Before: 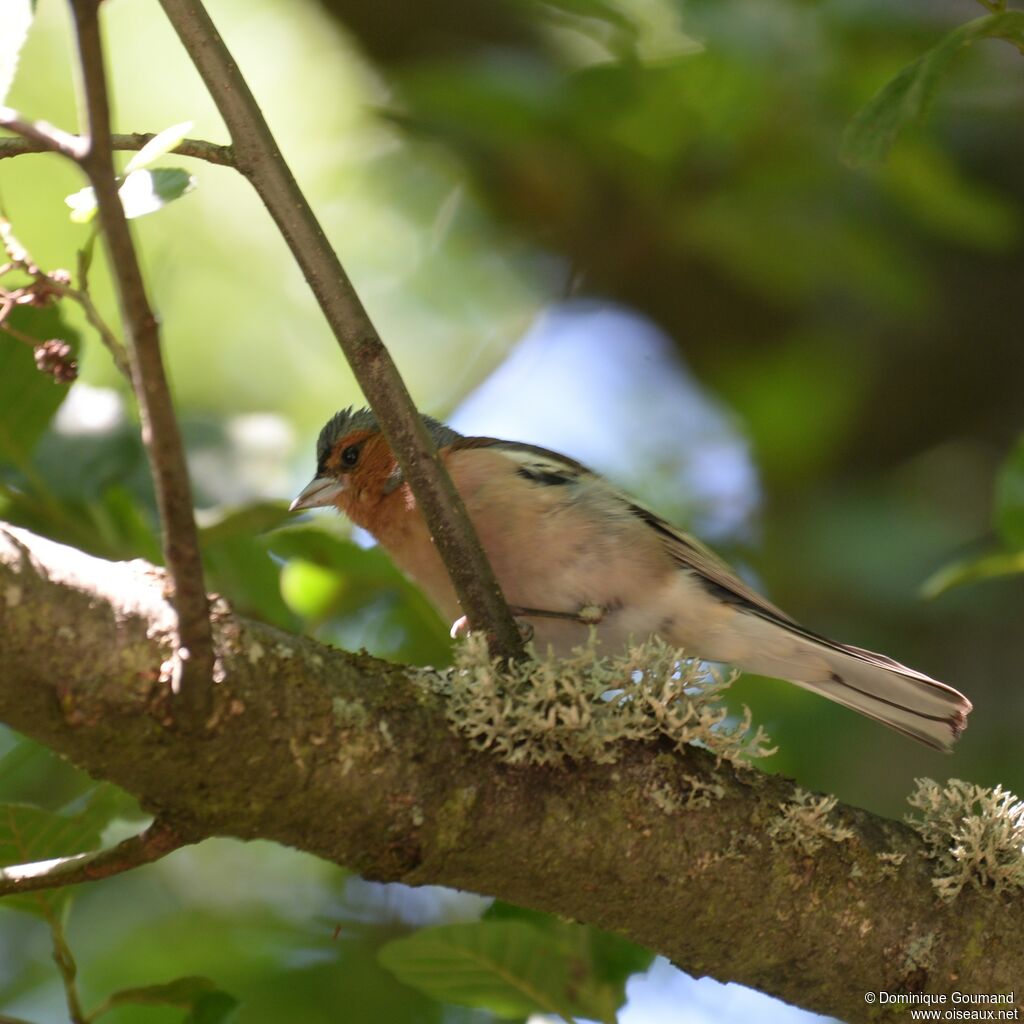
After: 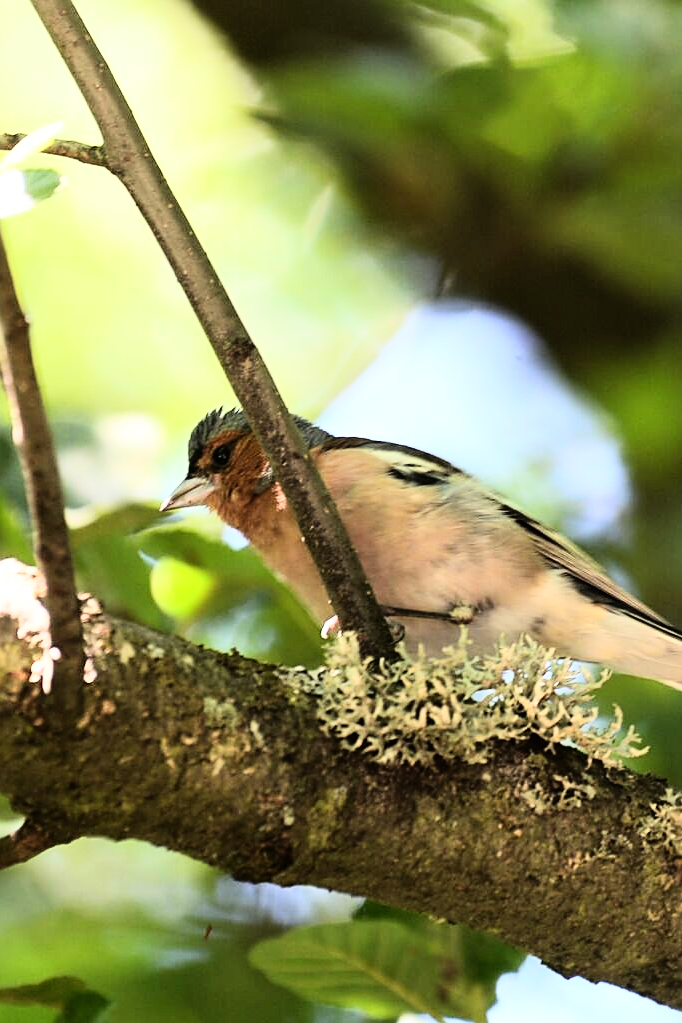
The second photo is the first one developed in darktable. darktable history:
crop and rotate: left 12.673%, right 20.66%
rgb curve: curves: ch0 [(0, 0) (0.21, 0.15) (0.24, 0.21) (0.5, 0.75) (0.75, 0.96) (0.89, 0.99) (1, 1)]; ch1 [(0, 0.02) (0.21, 0.13) (0.25, 0.2) (0.5, 0.67) (0.75, 0.9) (0.89, 0.97) (1, 1)]; ch2 [(0, 0.02) (0.21, 0.13) (0.25, 0.2) (0.5, 0.67) (0.75, 0.9) (0.89, 0.97) (1, 1)], compensate middle gray true
sharpen: on, module defaults
